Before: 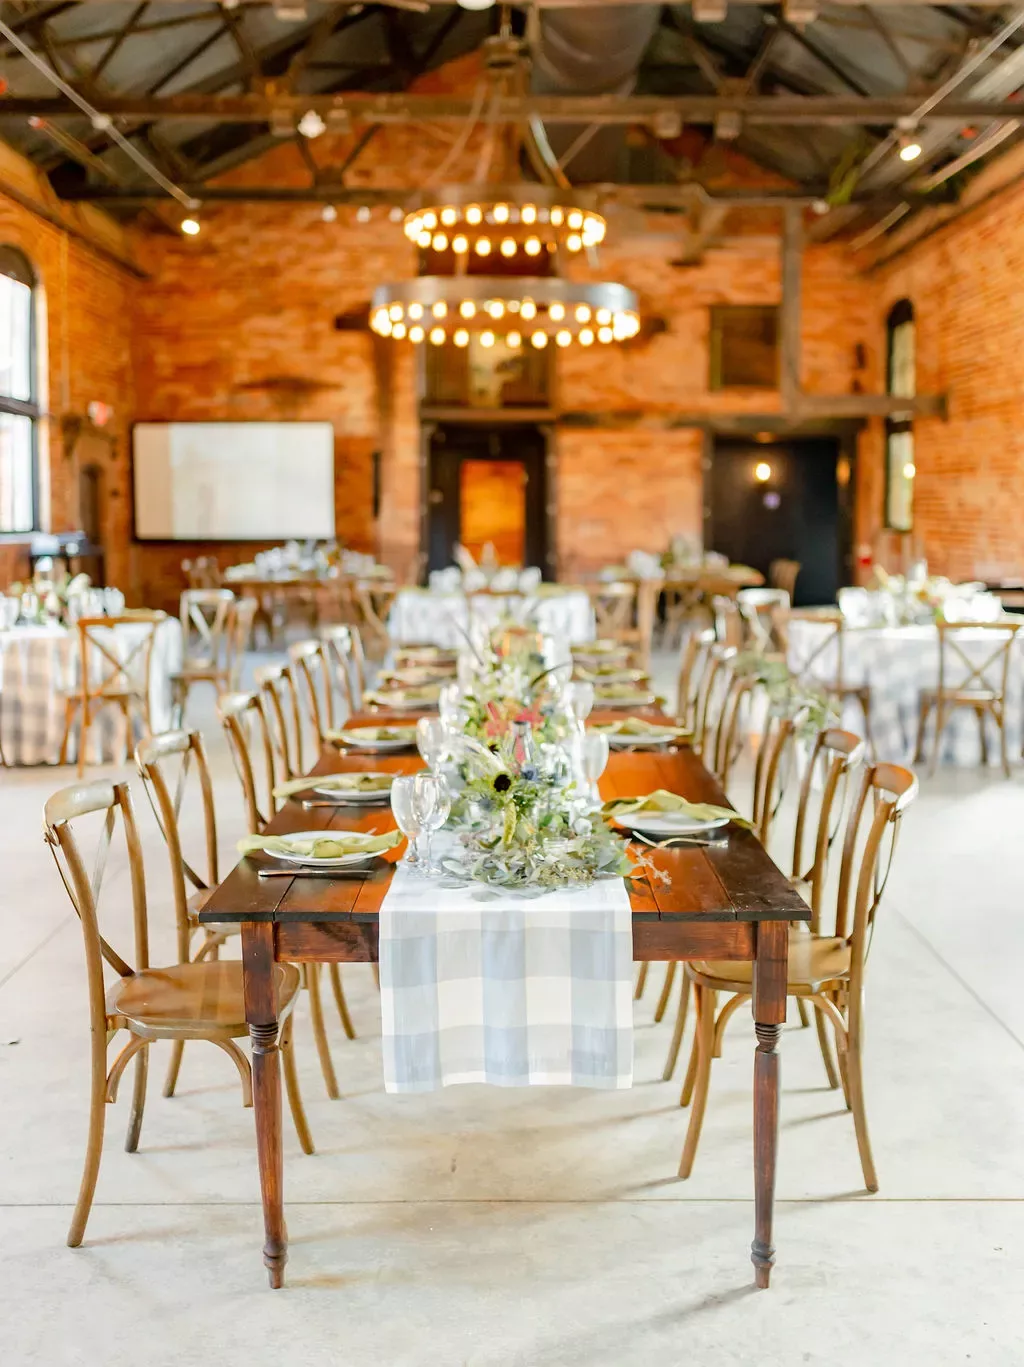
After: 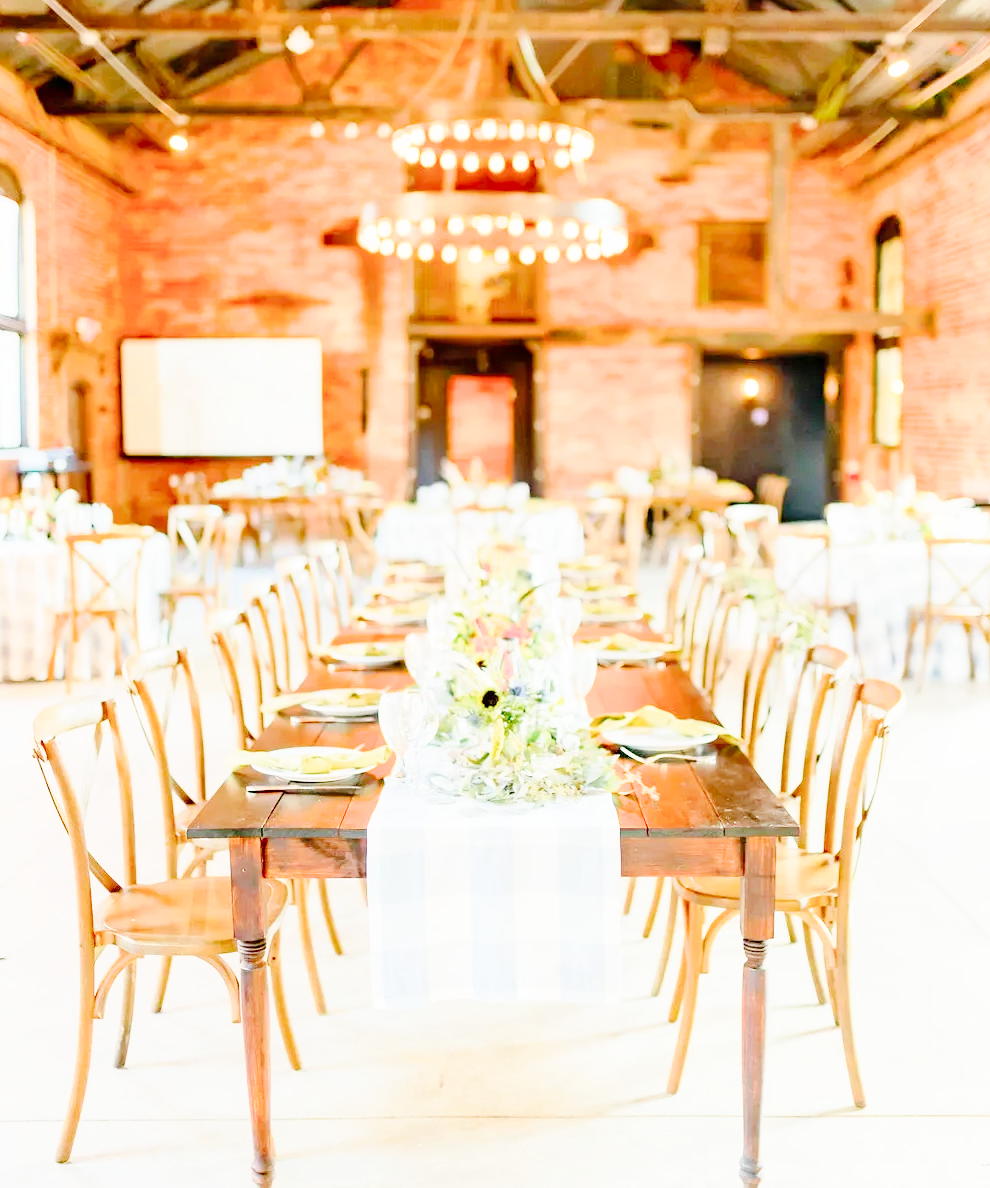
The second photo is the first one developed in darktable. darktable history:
filmic rgb: middle gray luminance 4.51%, black relative exposure -12.96 EV, white relative exposure 5.04 EV, target black luminance 0%, hardness 5.17, latitude 59.48%, contrast 0.759, highlights saturation mix 4.34%, shadows ↔ highlights balance 25.69%
crop: left 1.195%, top 6.194%, right 1.462%, bottom 6.853%
exposure: exposure 2.247 EV, compensate highlight preservation false
tone curve: curves: ch0 [(0, 0) (0.003, 0) (0.011, 0.002) (0.025, 0.004) (0.044, 0.007) (0.069, 0.015) (0.1, 0.025) (0.136, 0.04) (0.177, 0.09) (0.224, 0.152) (0.277, 0.239) (0.335, 0.335) (0.399, 0.43) (0.468, 0.524) (0.543, 0.621) (0.623, 0.712) (0.709, 0.789) (0.801, 0.871) (0.898, 0.951) (1, 1)], preserve colors none
